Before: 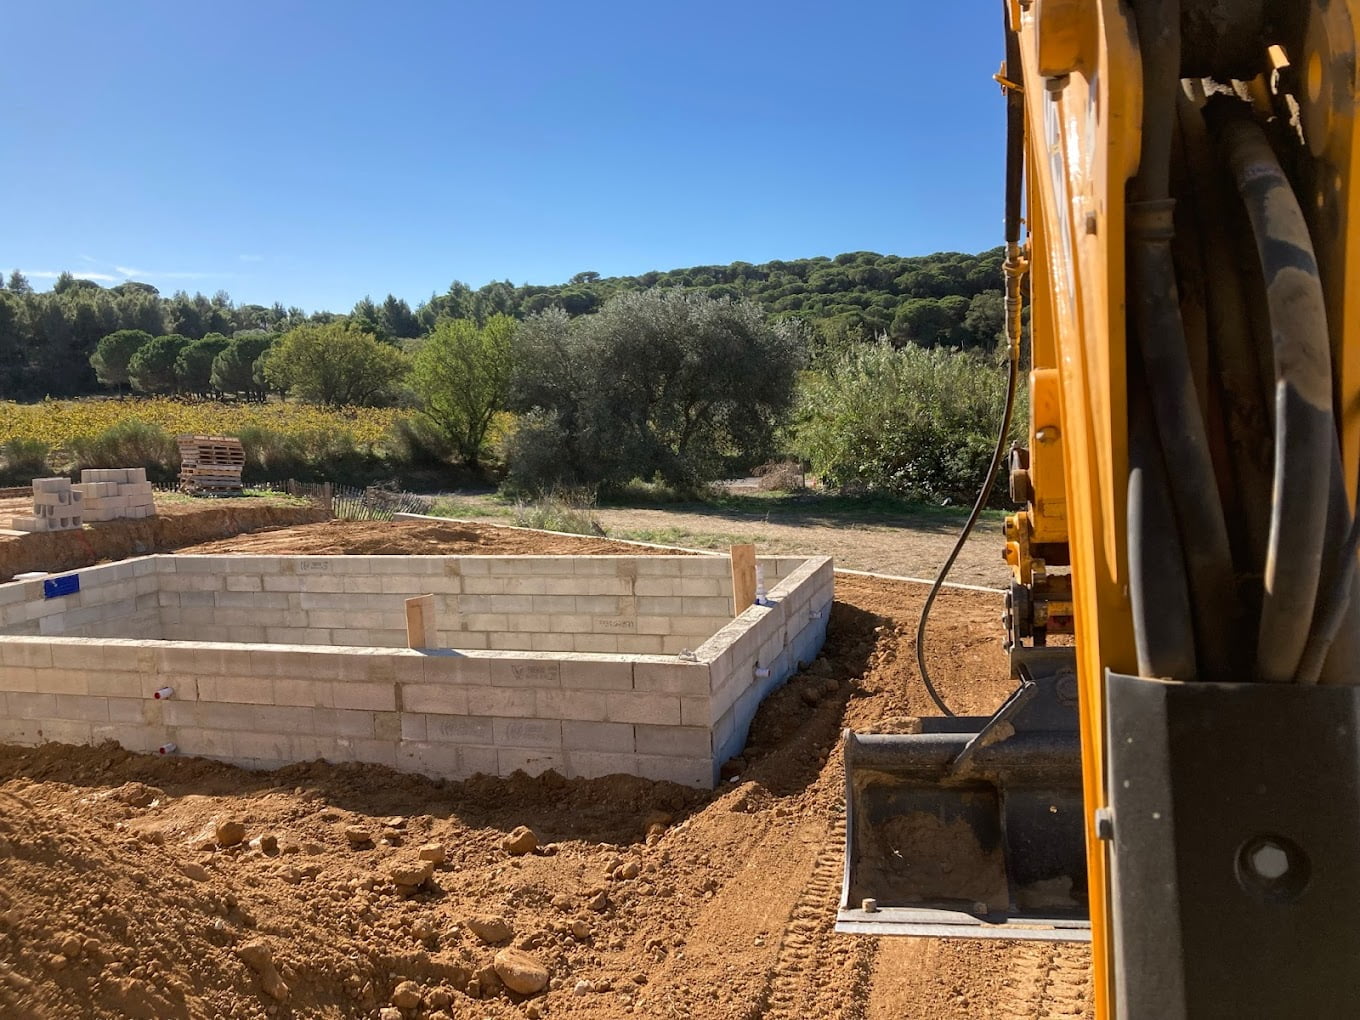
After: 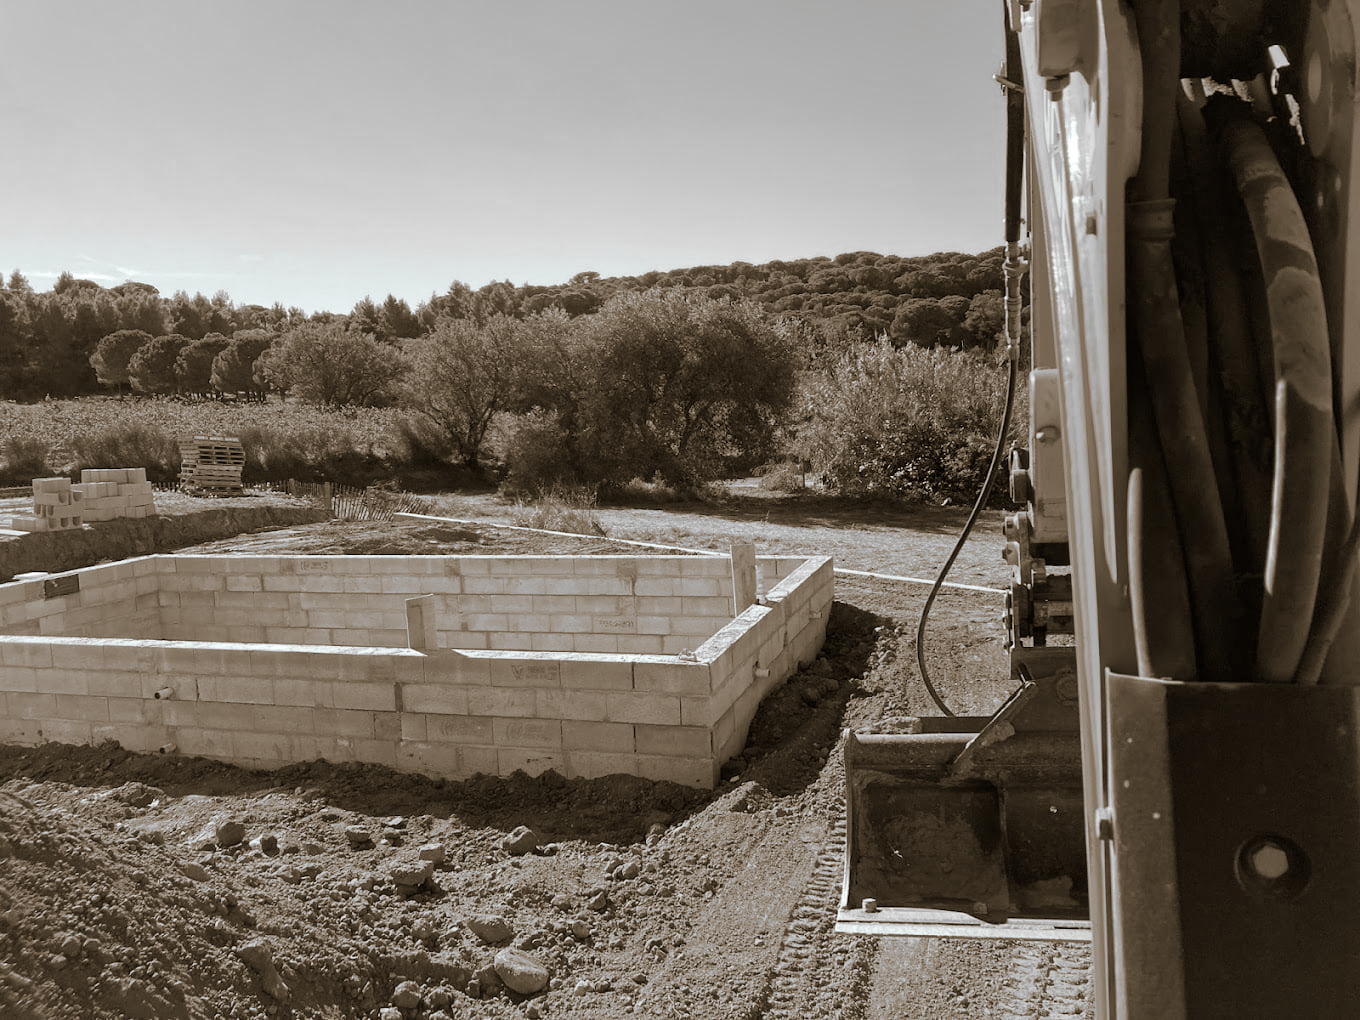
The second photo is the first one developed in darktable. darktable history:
color calibration: output gray [0.25, 0.35, 0.4, 0], x 0.383, y 0.372, temperature 3905.17 K
split-toning: shadows › hue 37.98°, highlights › hue 185.58°, balance -55.261
